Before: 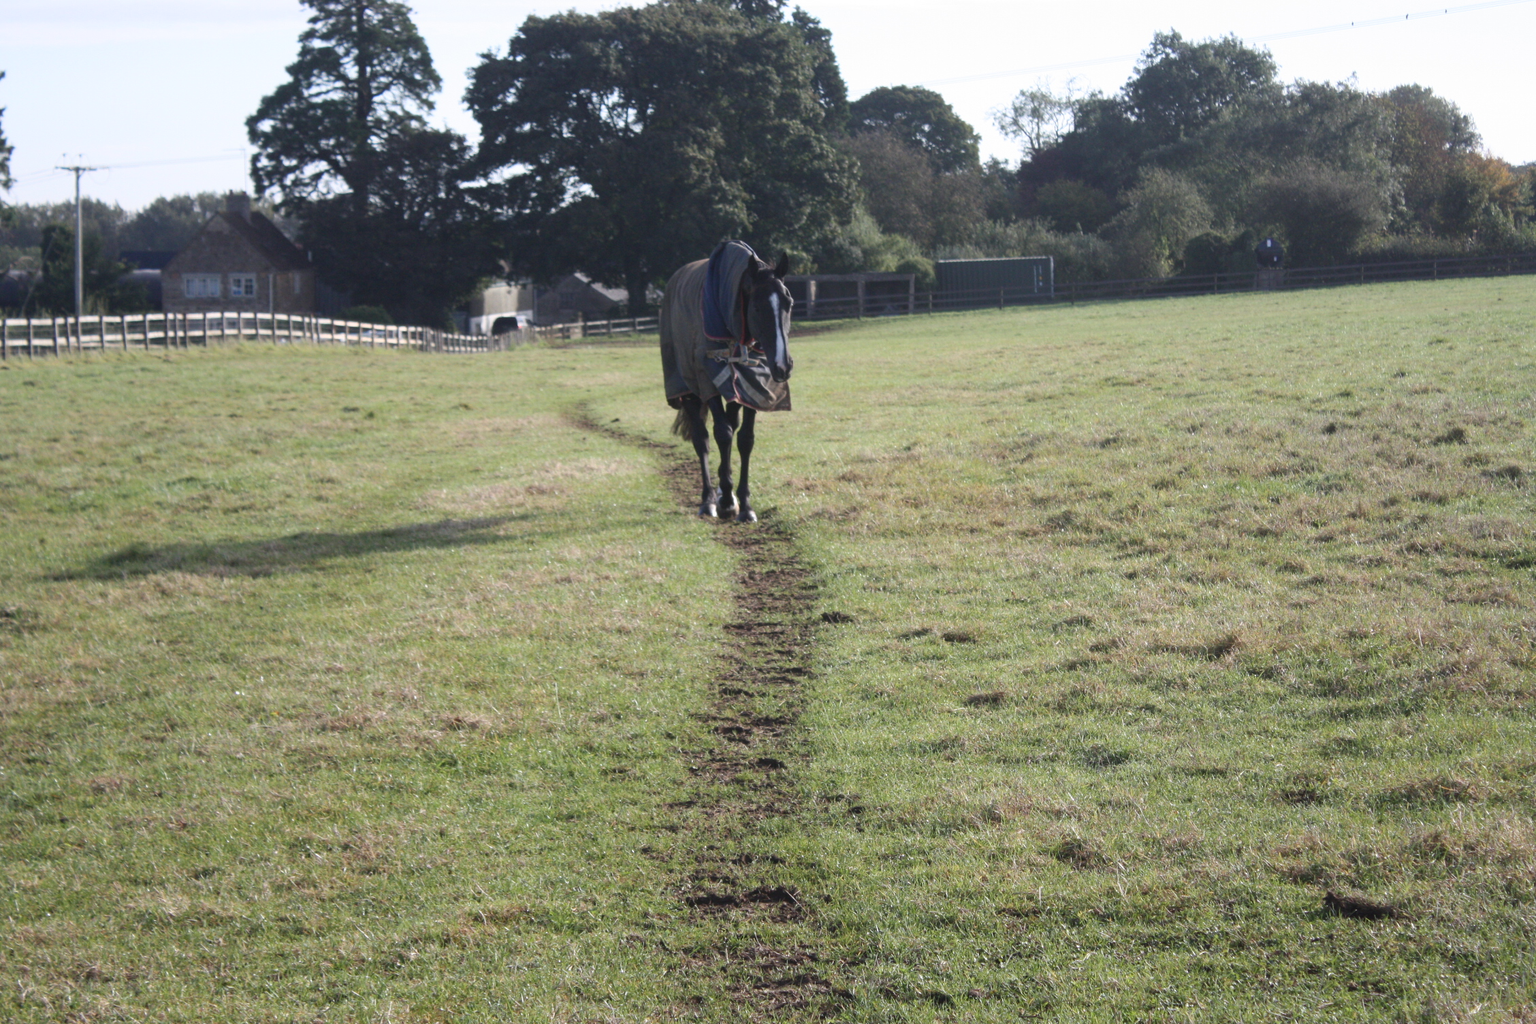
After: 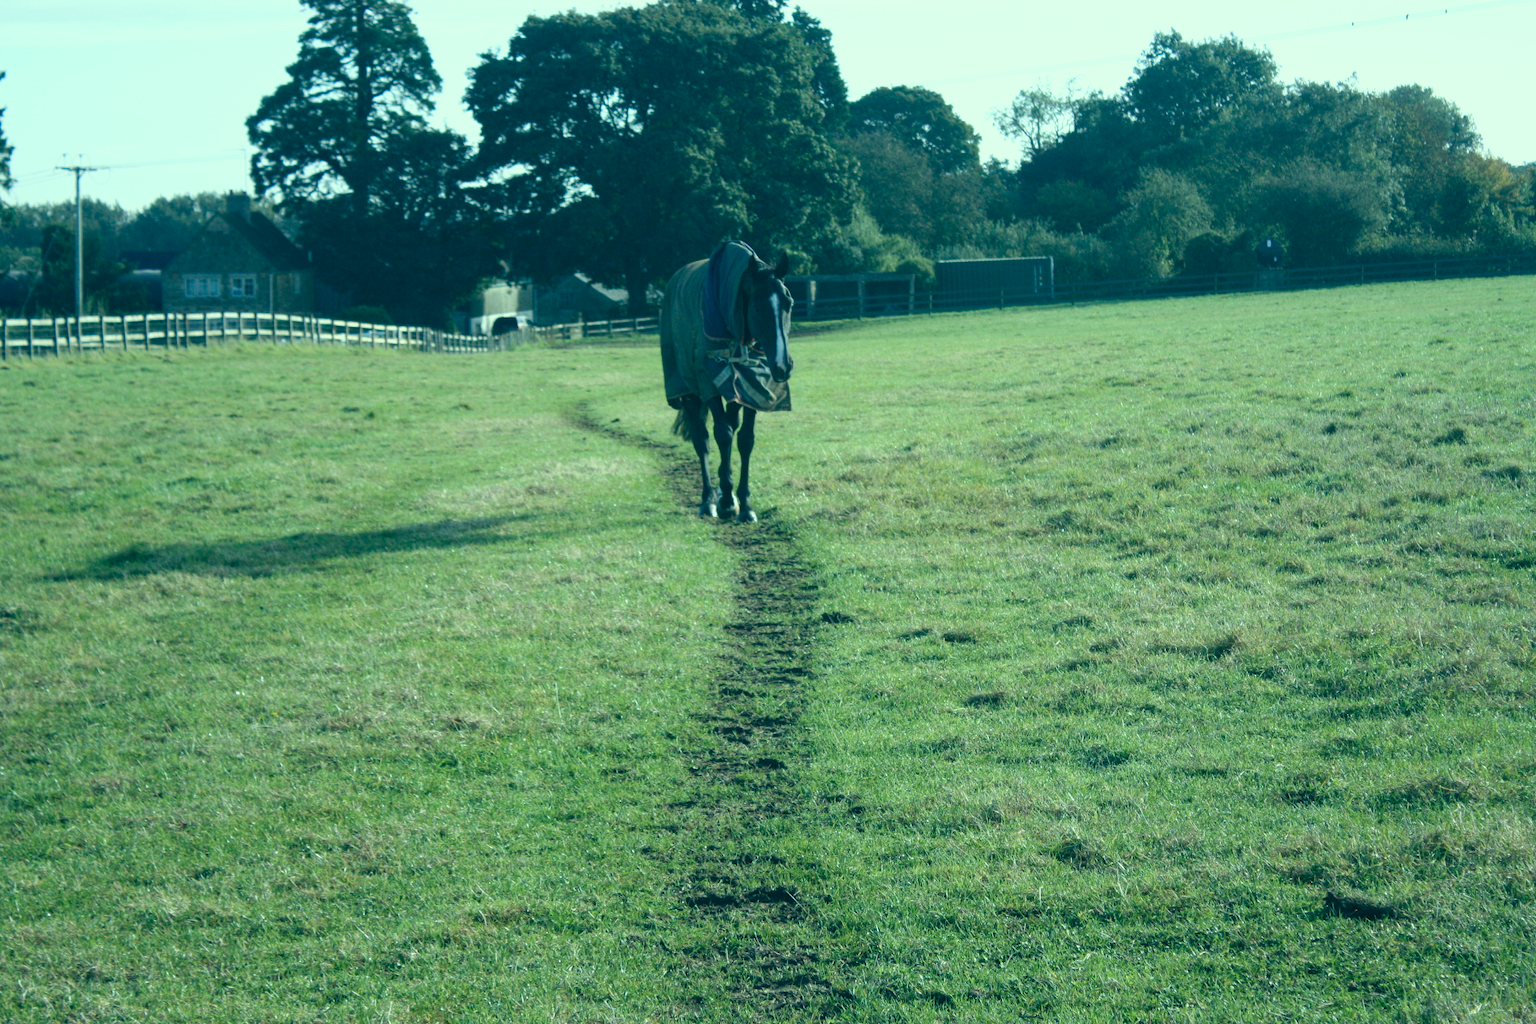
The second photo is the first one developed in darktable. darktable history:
local contrast: highlights 100%, shadows 98%, detail 119%, midtone range 0.2
color correction: highlights a* -19.96, highlights b* 9.8, shadows a* -20.92, shadows b* -10.89
